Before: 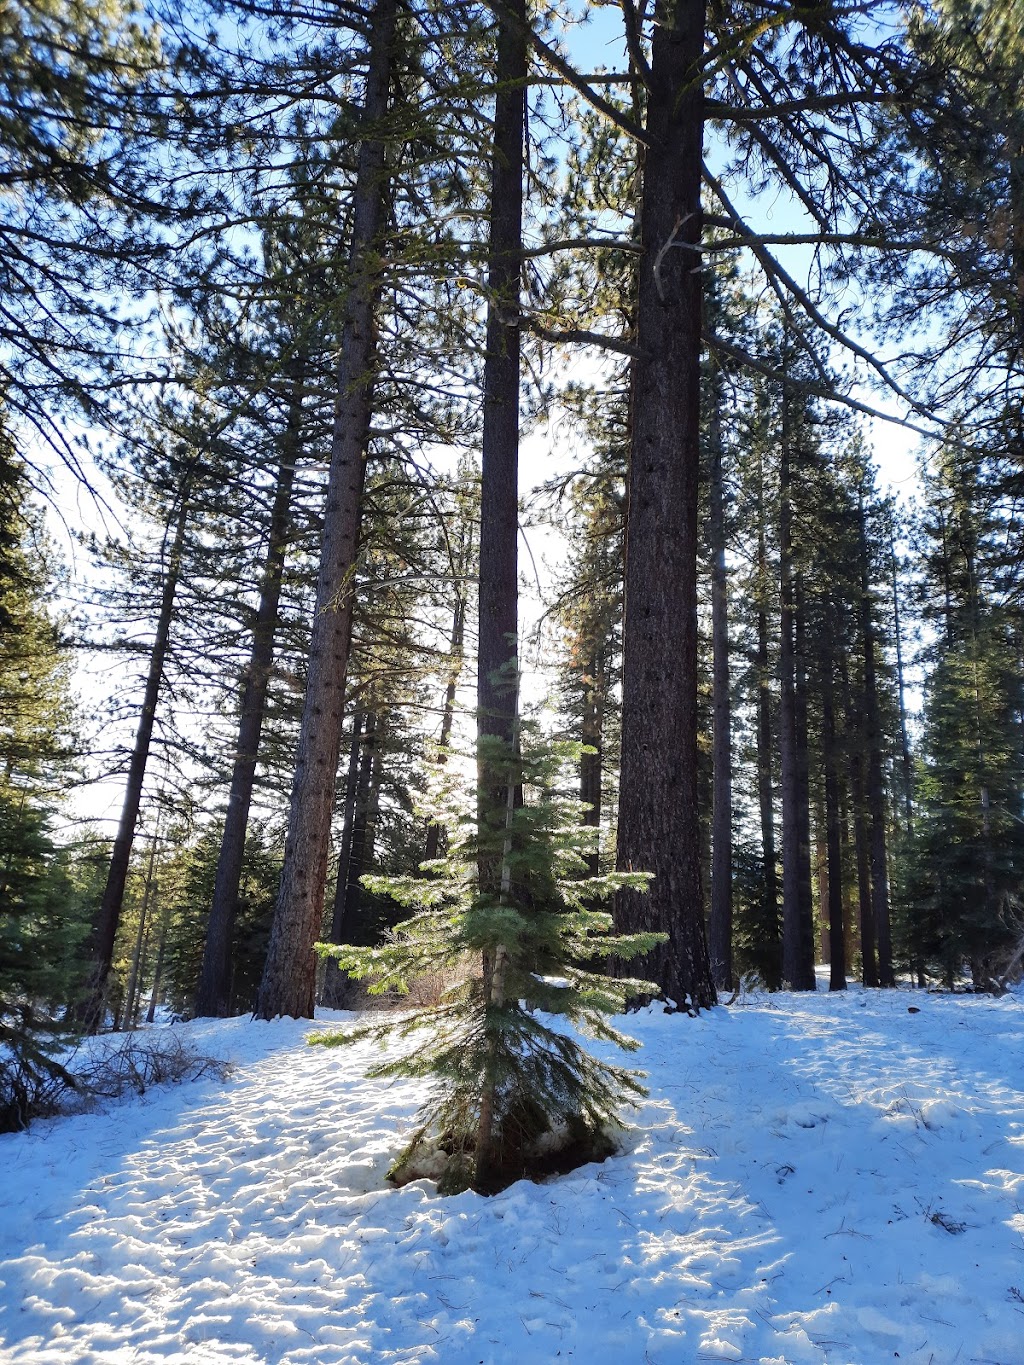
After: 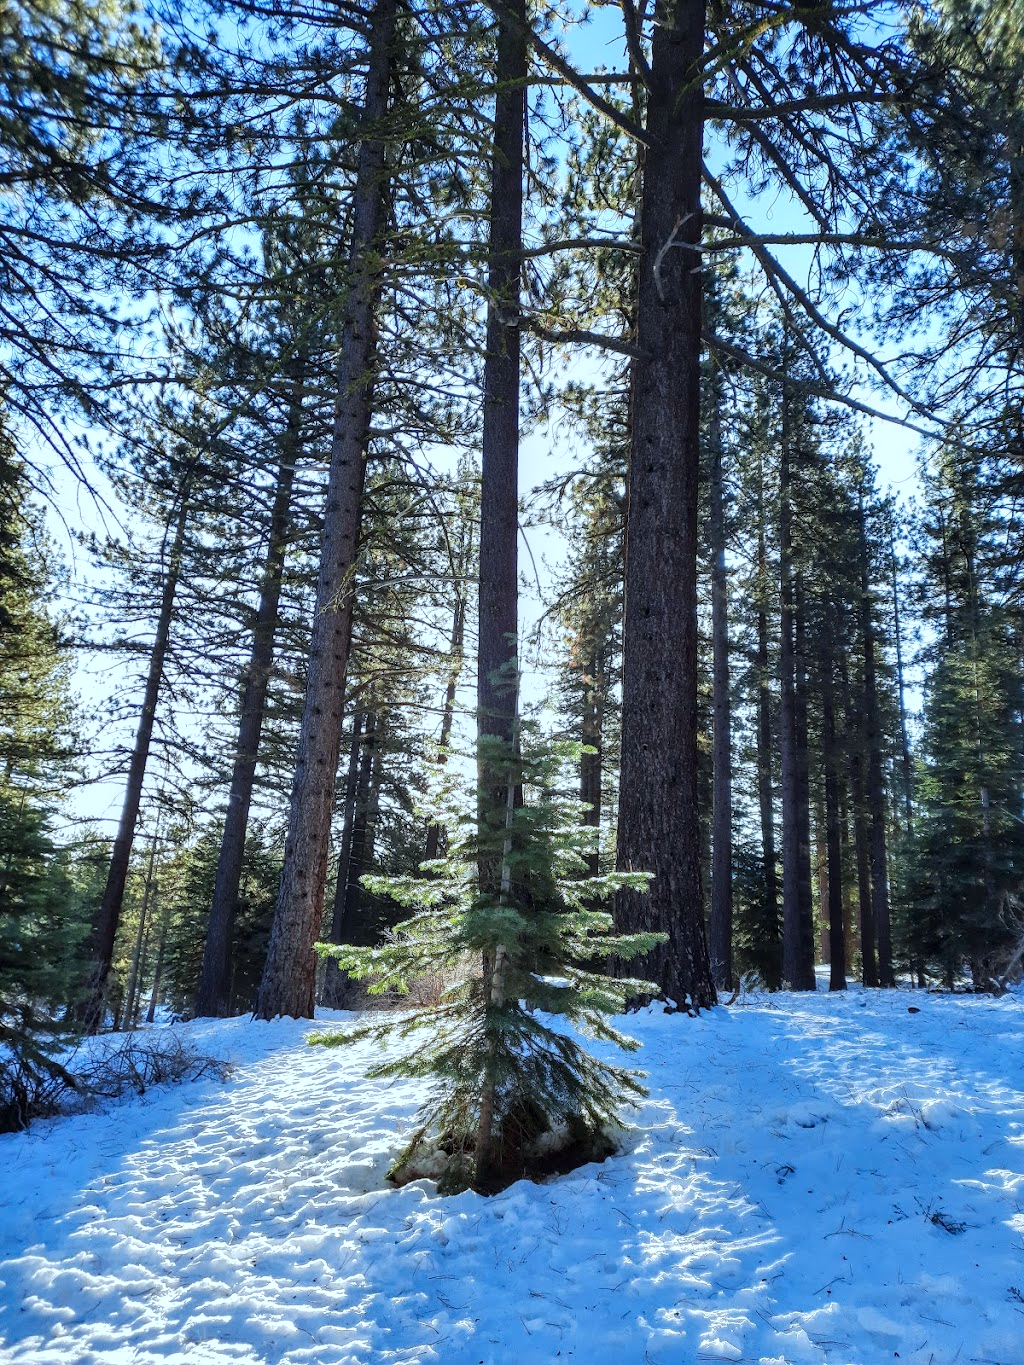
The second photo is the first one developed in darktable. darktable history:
local contrast: on, module defaults
color calibration: illuminant F (fluorescent), F source F9 (Cool White Deluxe 4150 K) – high CRI, x 0.374, y 0.373, temperature 4158.34 K
